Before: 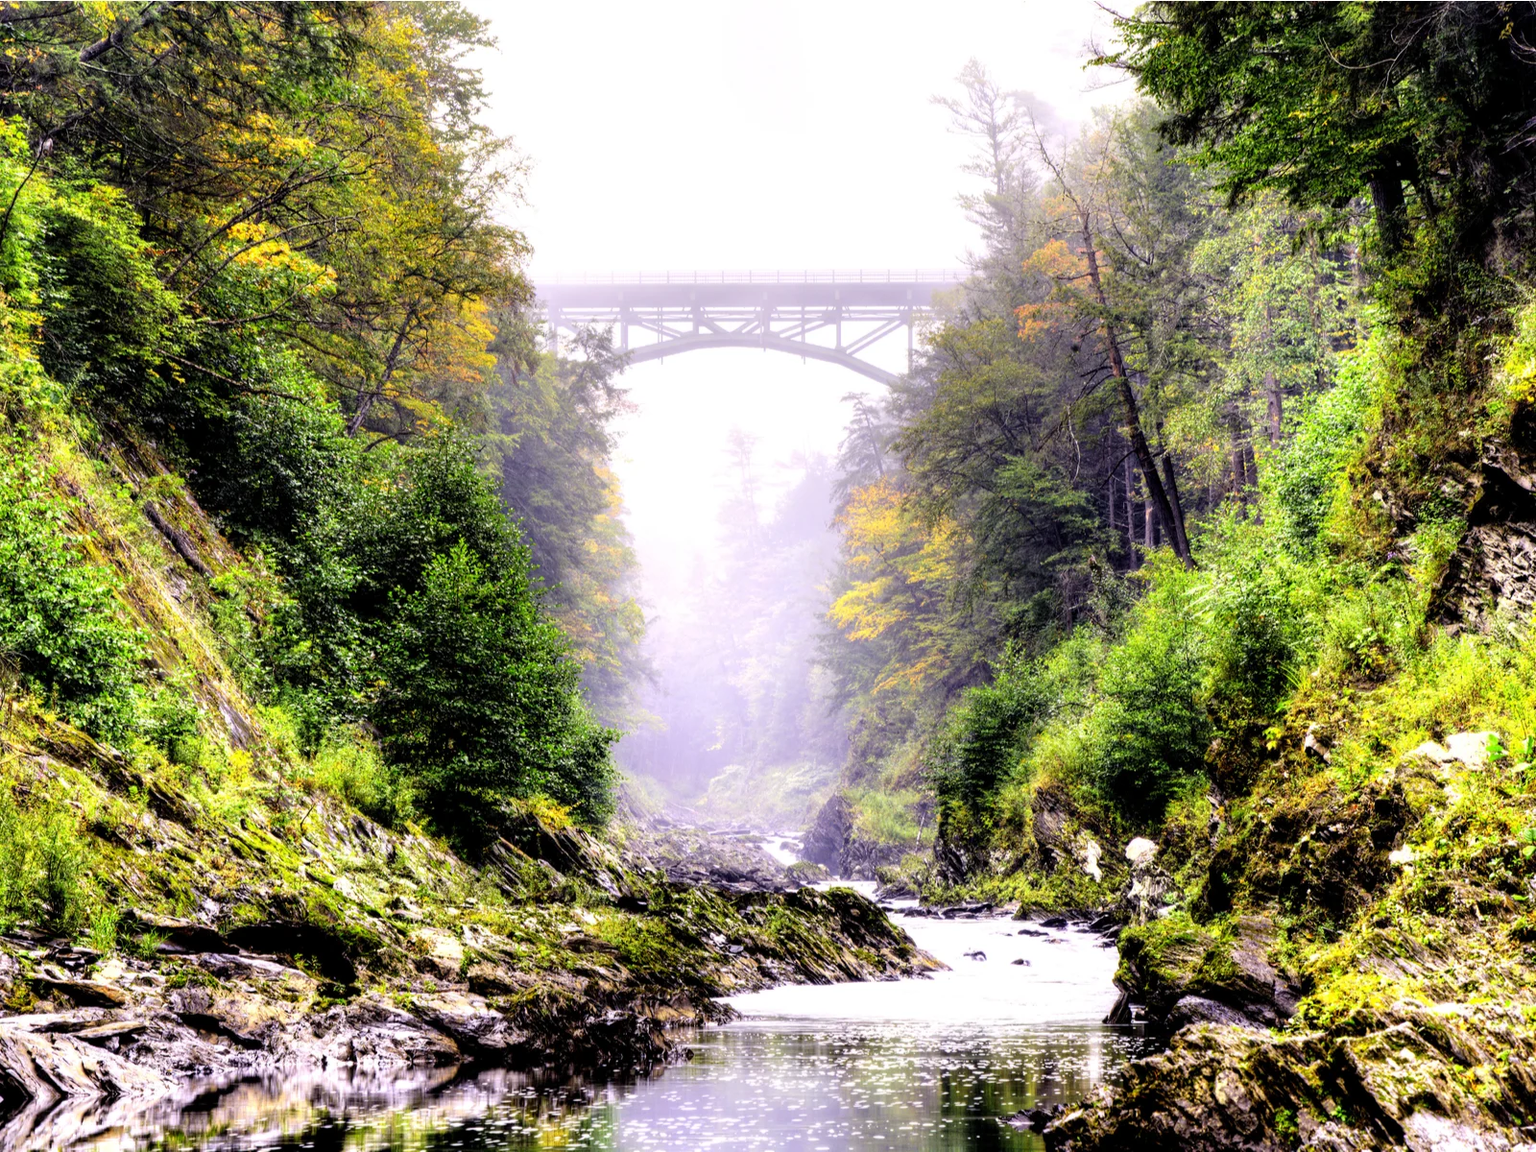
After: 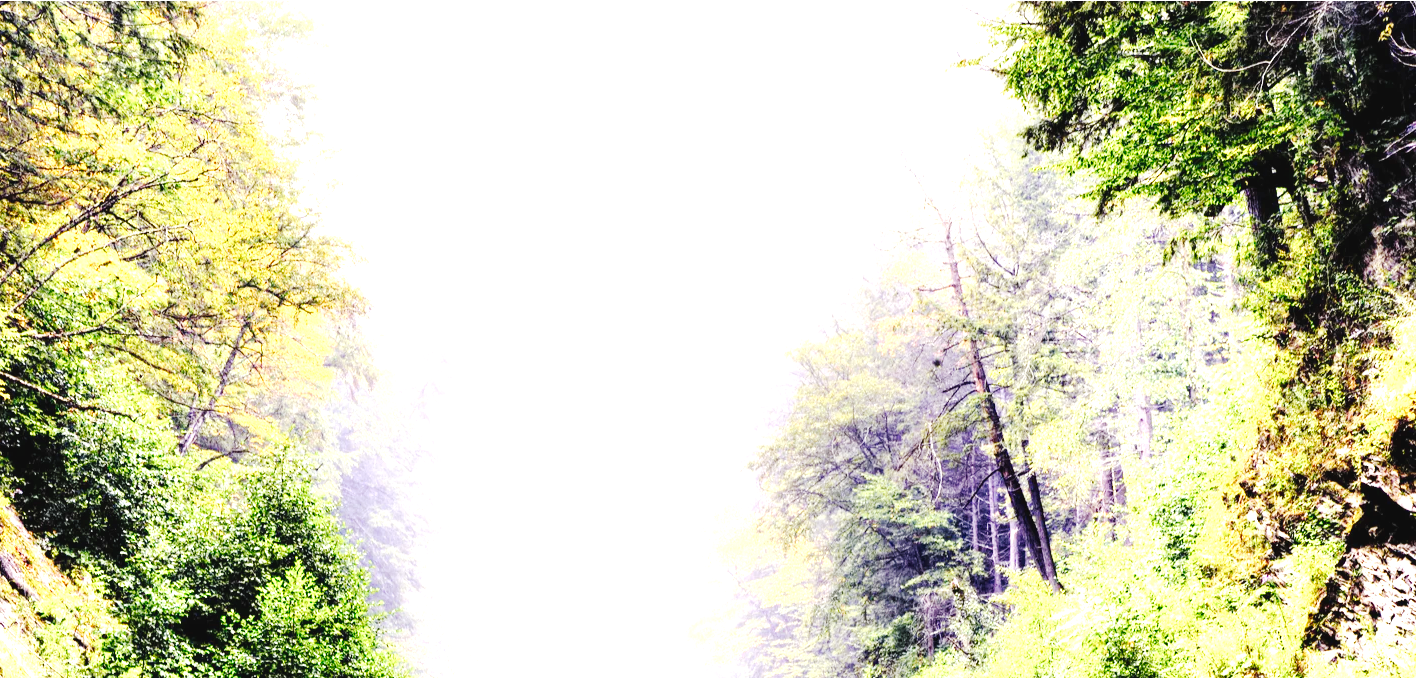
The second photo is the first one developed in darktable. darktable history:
crop and rotate: left 11.446%, bottom 43.484%
tone curve: curves: ch0 [(0, 0.03) (0.113, 0.087) (0.207, 0.184) (0.515, 0.612) (0.712, 0.793) (1, 0.946)]; ch1 [(0, 0) (0.172, 0.123) (0.317, 0.279) (0.414, 0.382) (0.476, 0.479) (0.505, 0.498) (0.534, 0.534) (0.621, 0.65) (0.709, 0.764) (1, 1)]; ch2 [(0, 0) (0.411, 0.424) (0.505, 0.505) (0.521, 0.524) (0.537, 0.57) (0.65, 0.699) (1, 1)], preserve colors none
exposure: black level correction 0, exposure 2.298 EV, compensate highlight preservation false
